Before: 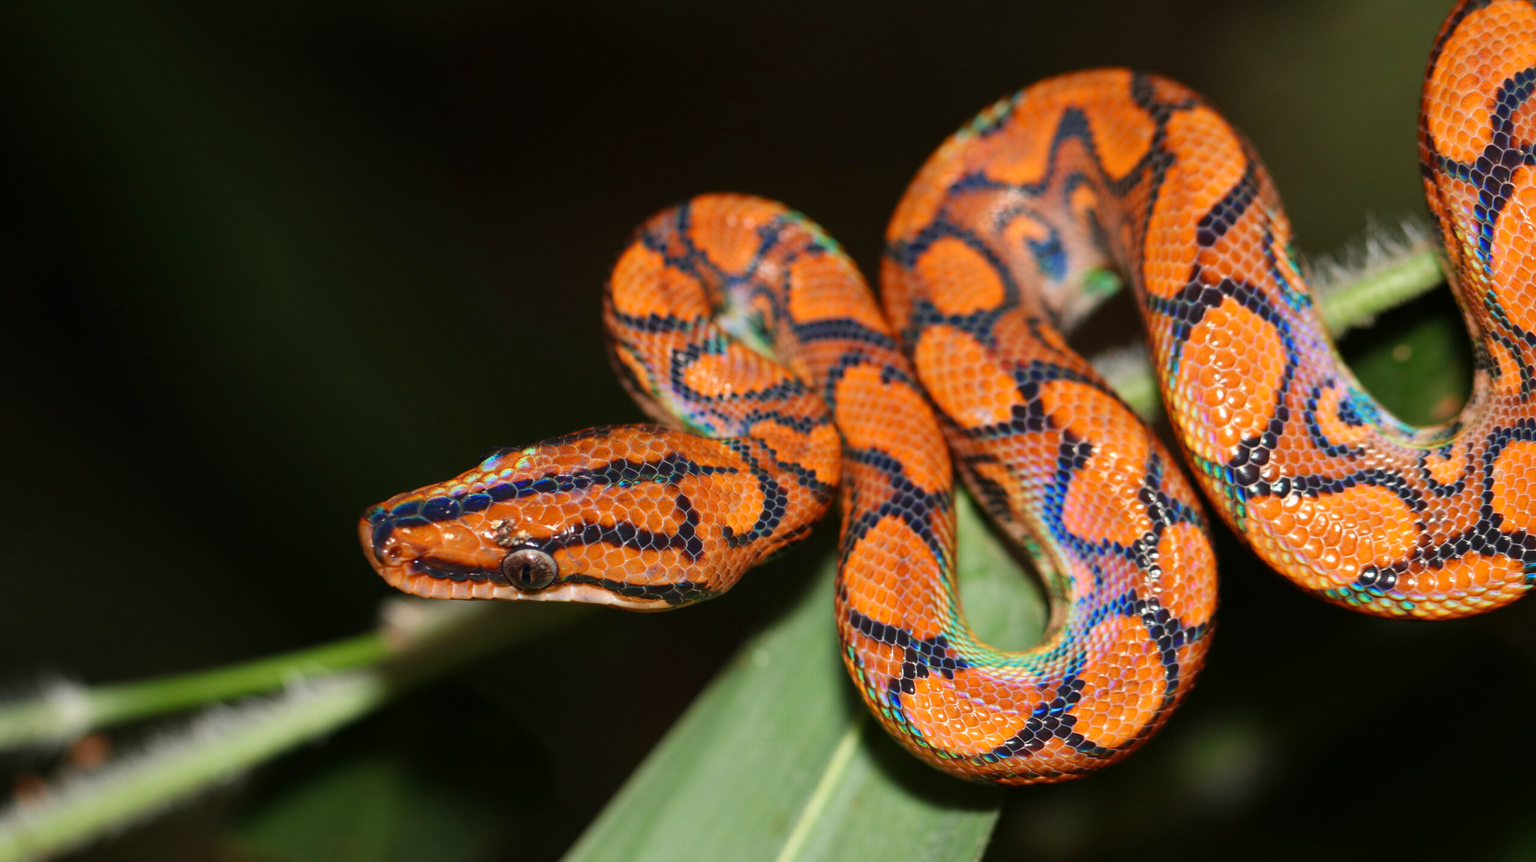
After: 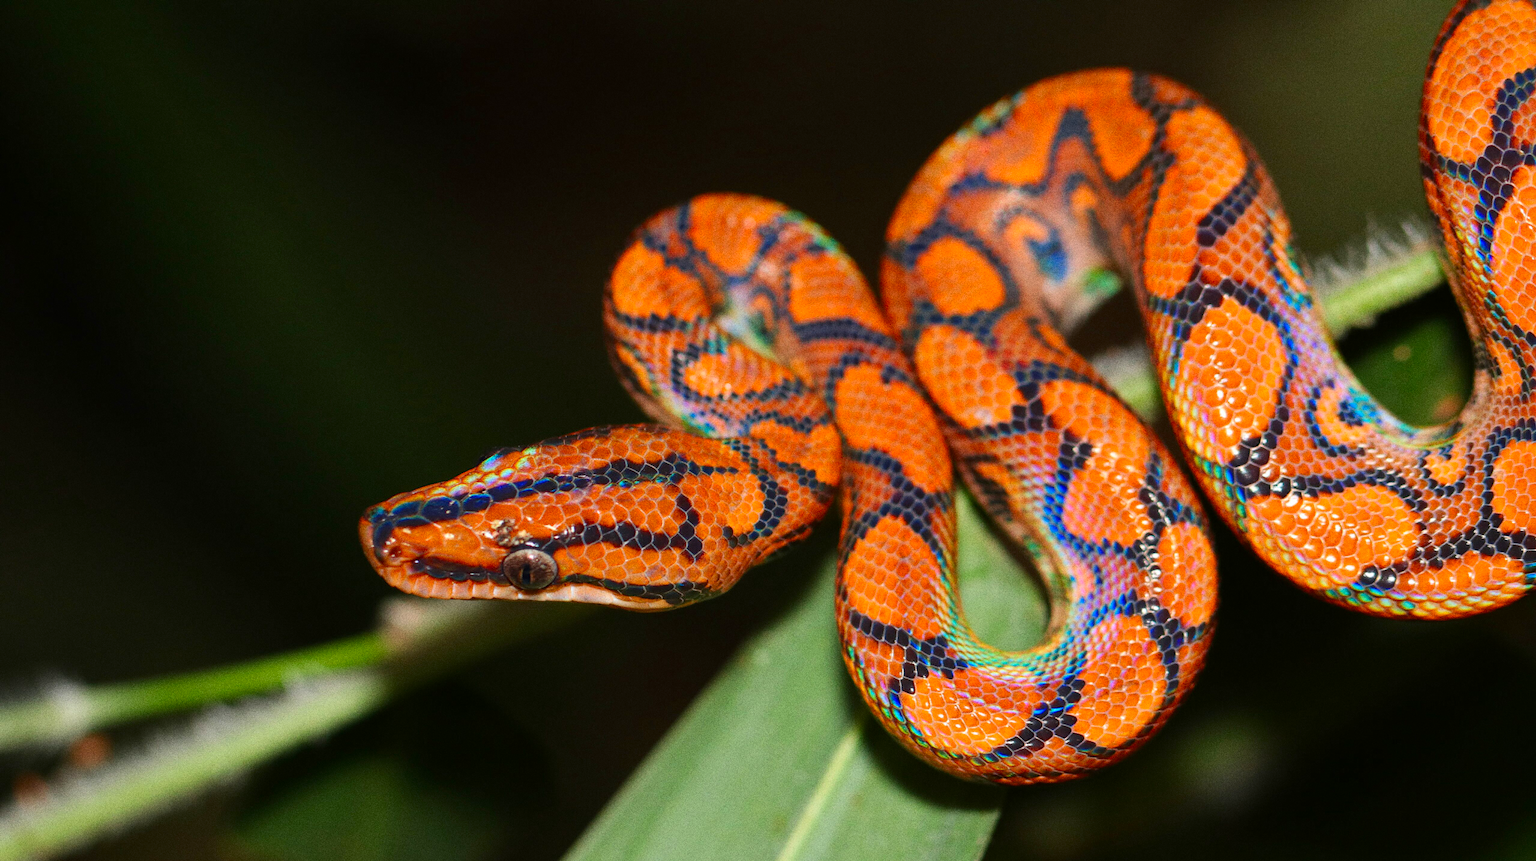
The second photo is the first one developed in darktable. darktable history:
grain: coarseness 0.09 ISO, strength 40%
color contrast: green-magenta contrast 1.2, blue-yellow contrast 1.2
